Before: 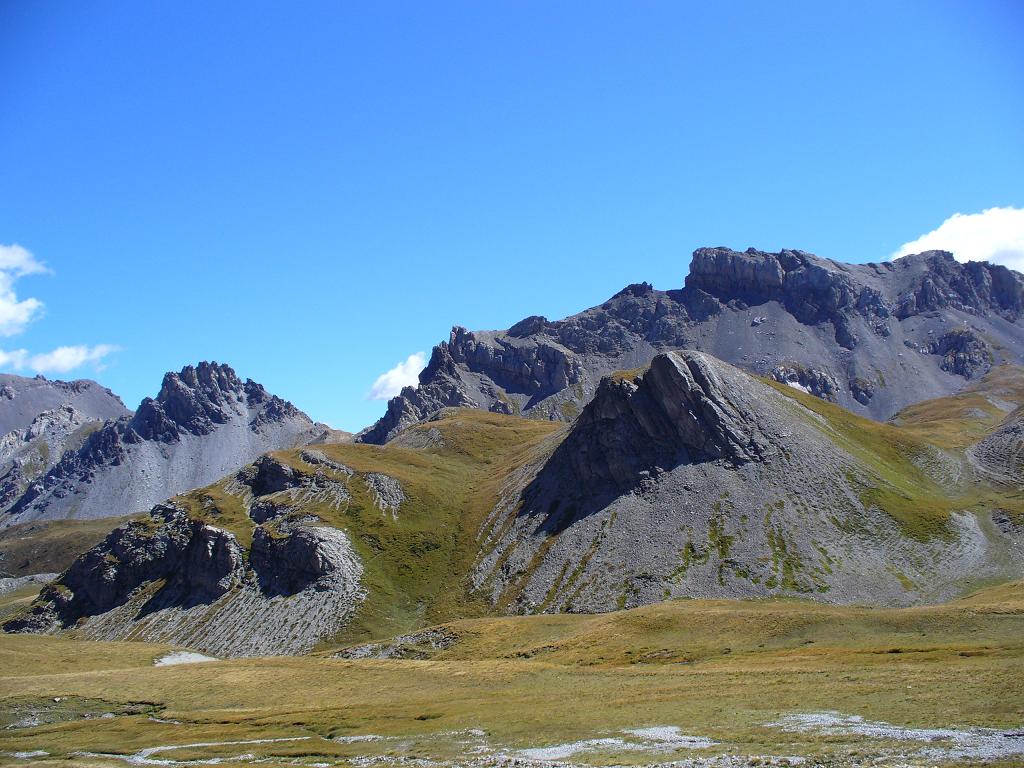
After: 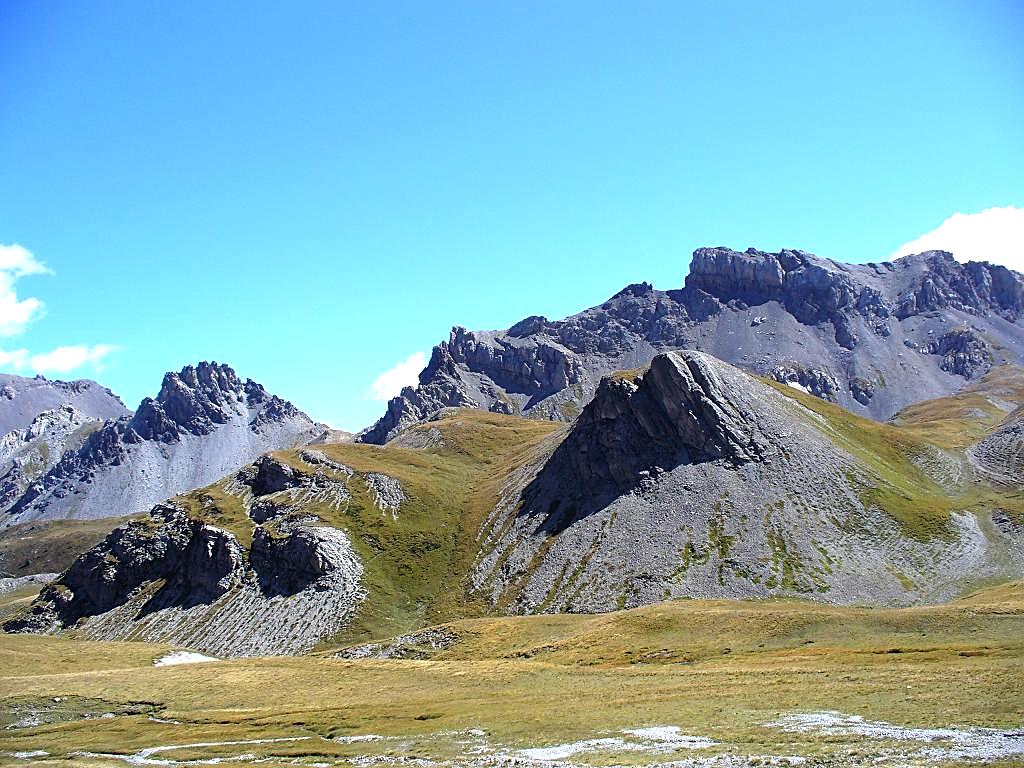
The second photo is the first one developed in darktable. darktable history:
sharpen: on, module defaults
tone equalizer: -8 EV -0.746 EV, -7 EV -0.701 EV, -6 EV -0.631 EV, -5 EV -0.398 EV, -3 EV 0.399 EV, -2 EV 0.6 EV, -1 EV 0.692 EV, +0 EV 0.731 EV
